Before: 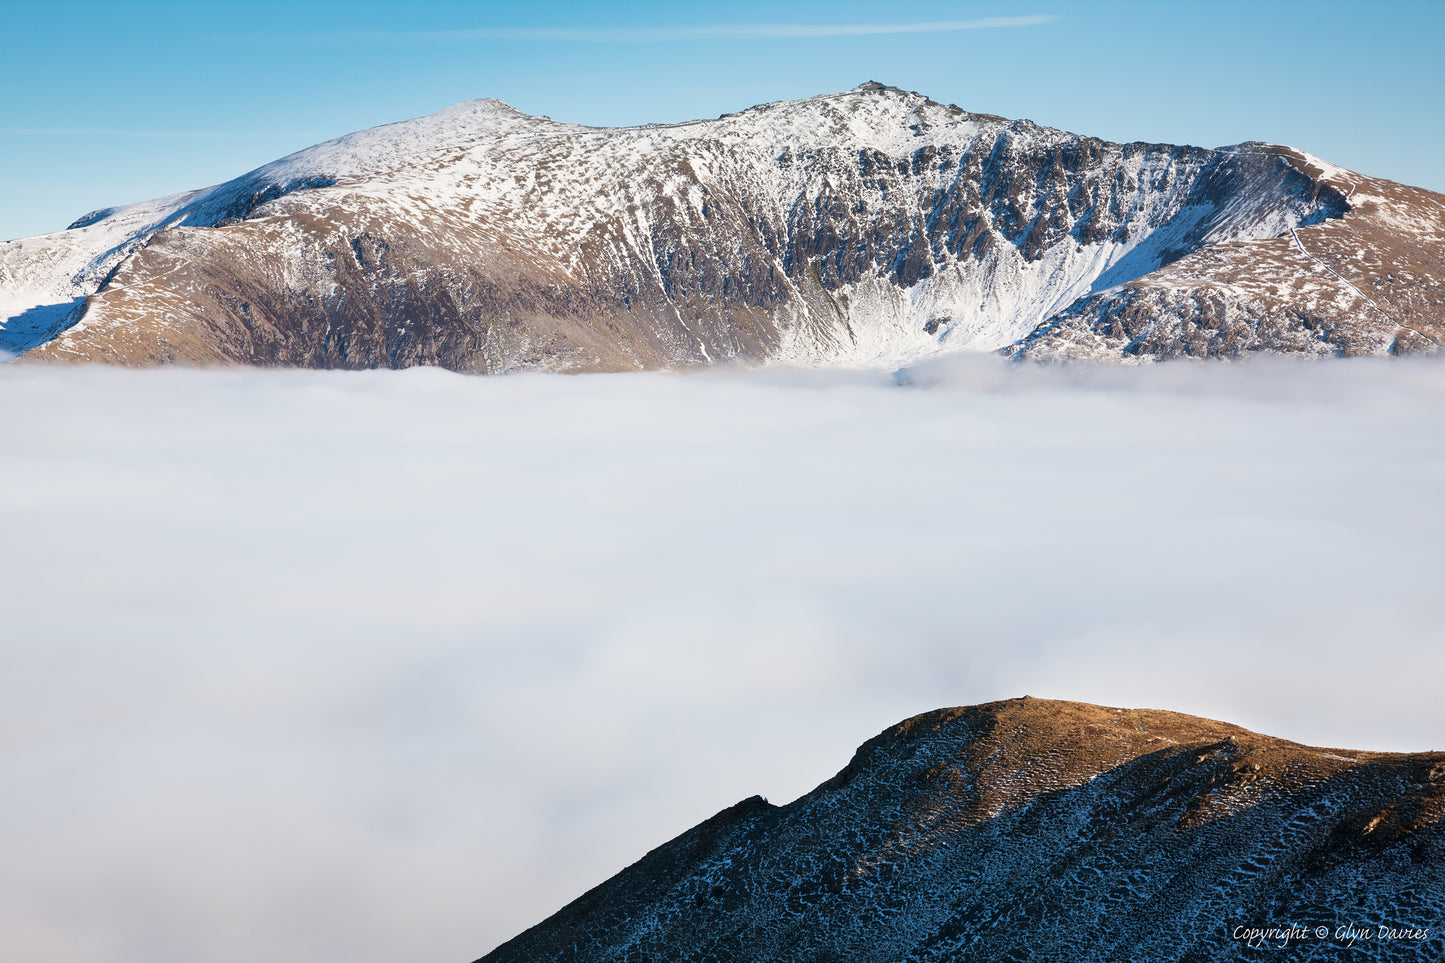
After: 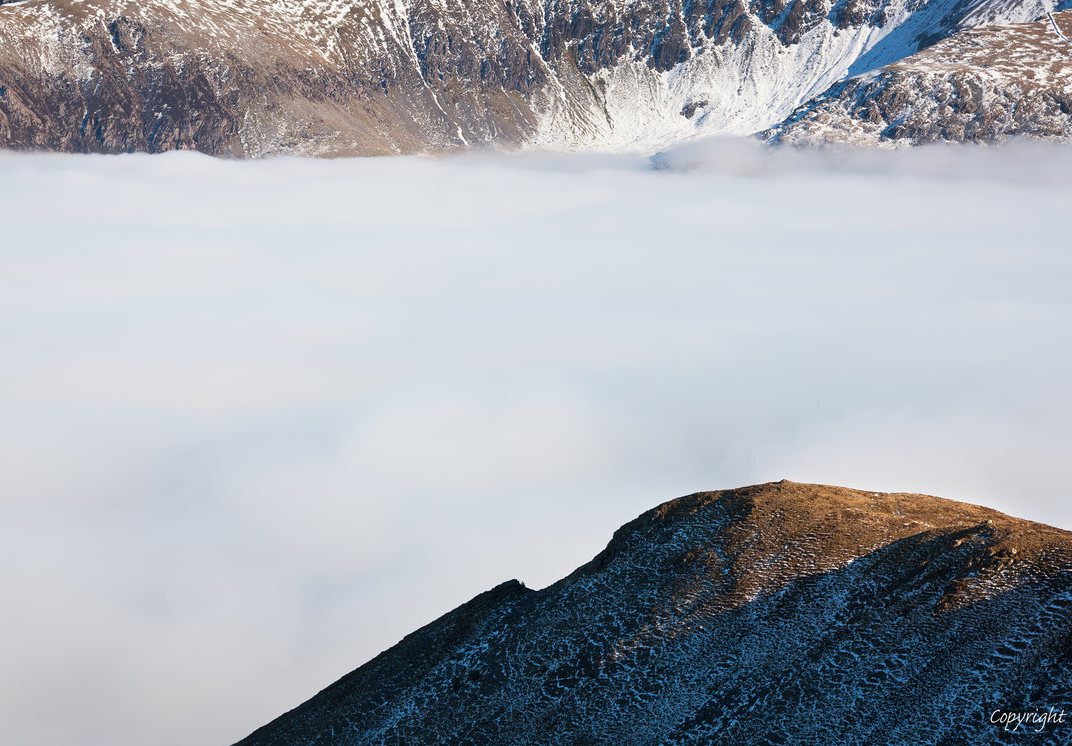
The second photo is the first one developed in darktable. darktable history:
crop: left 16.848%, top 22.443%, right 8.932%
